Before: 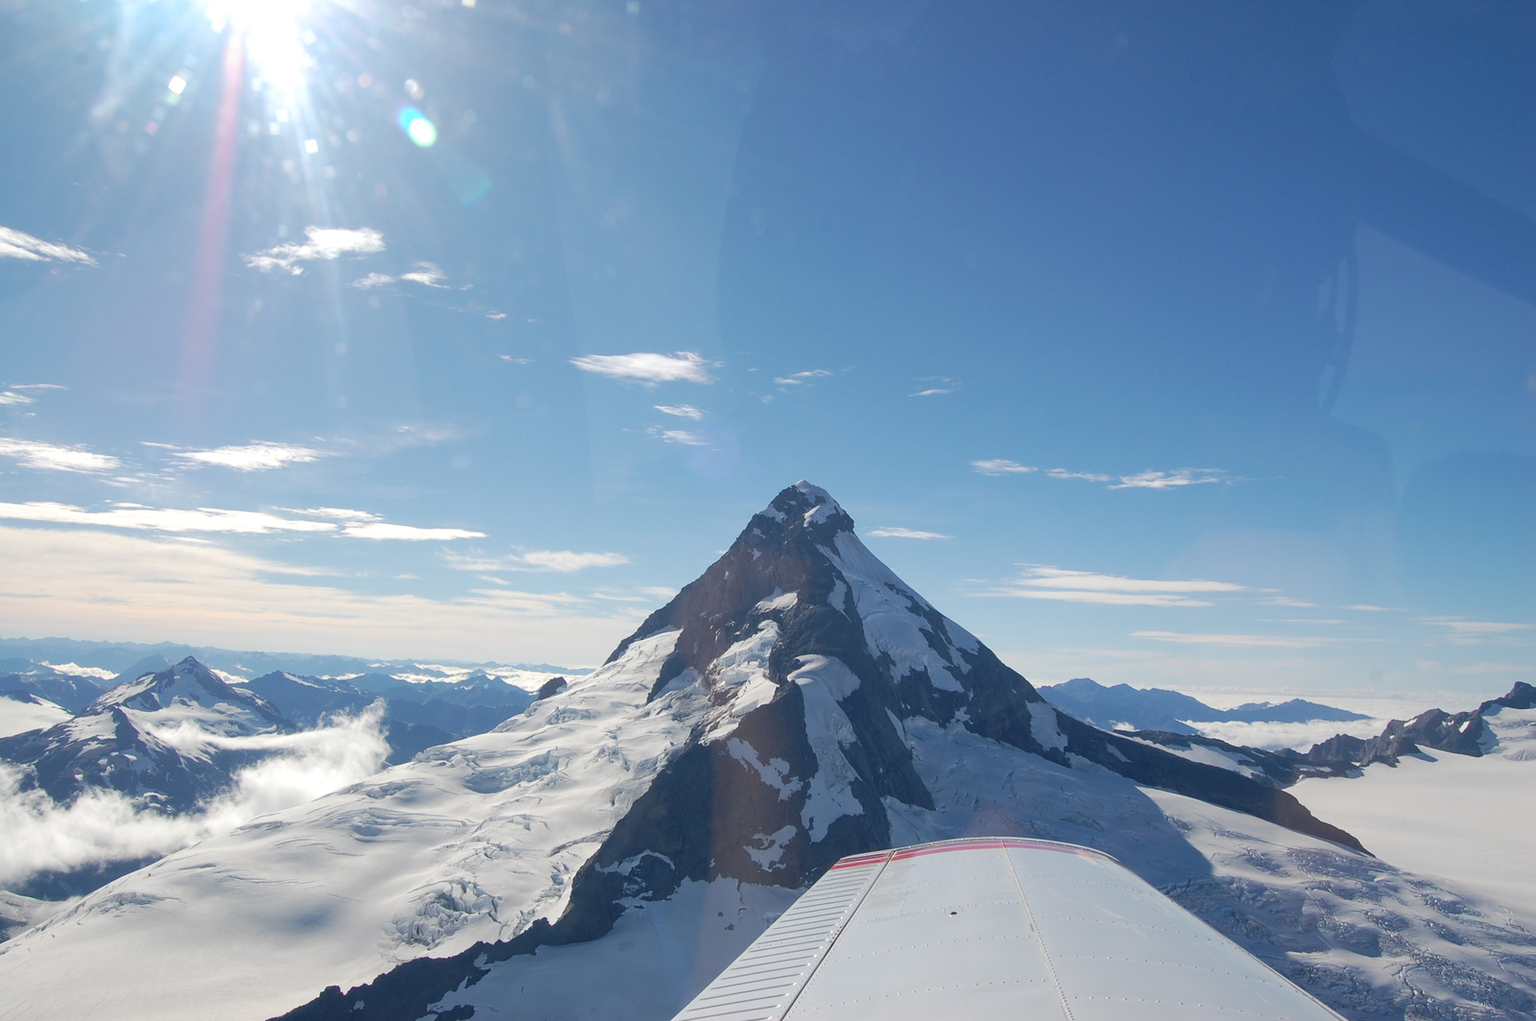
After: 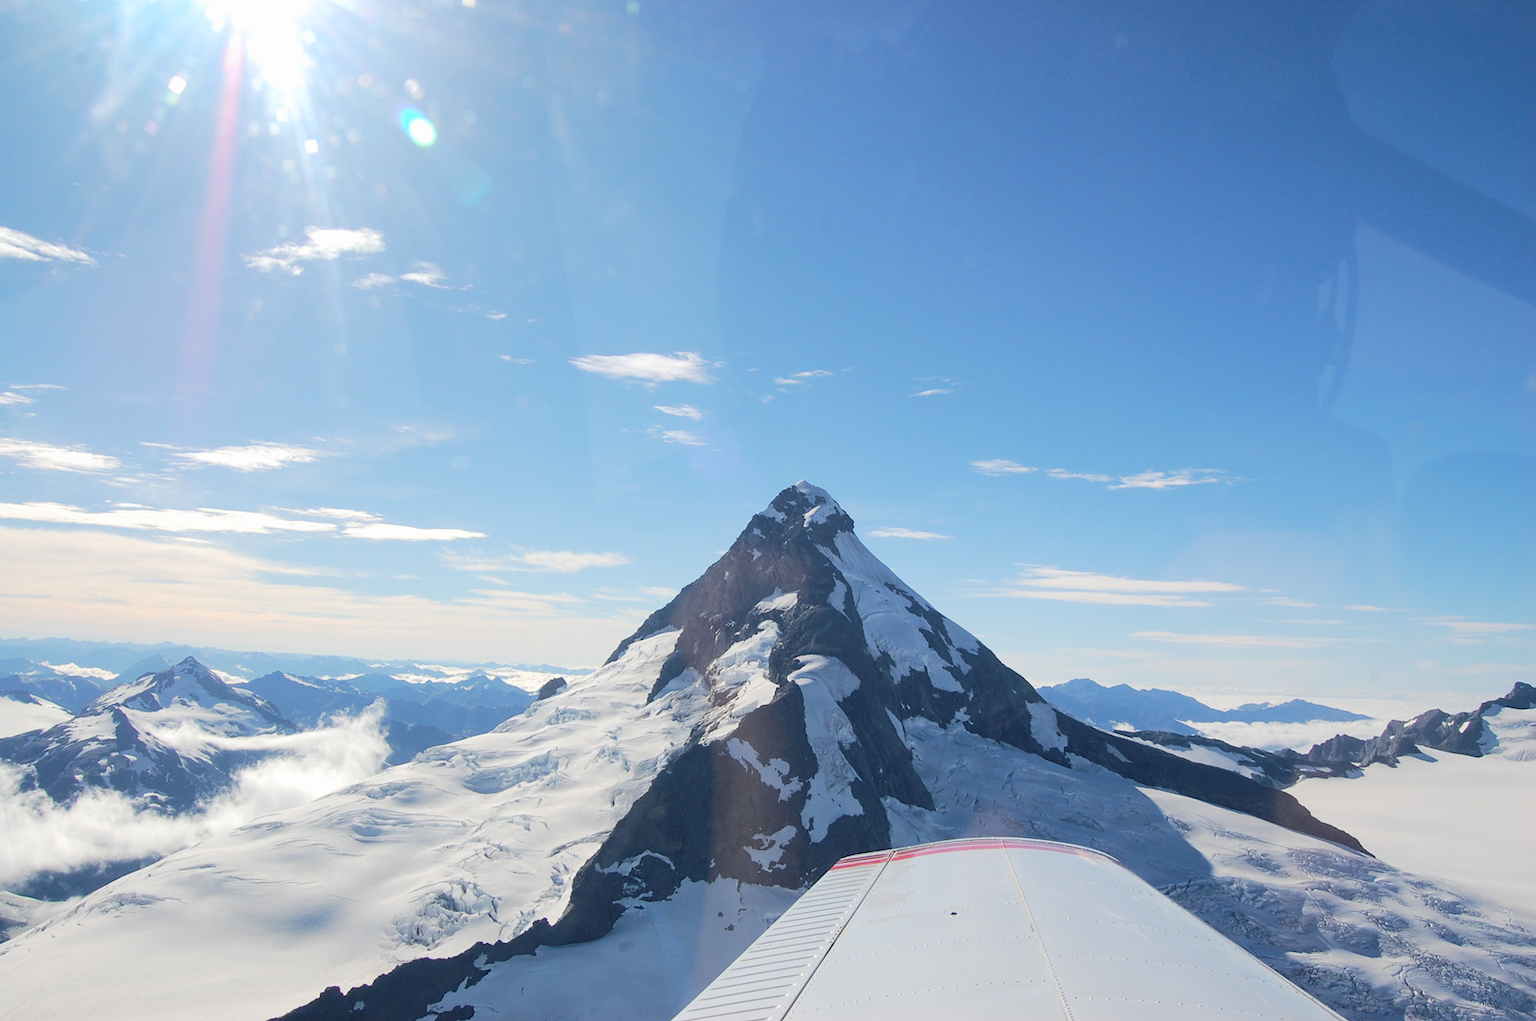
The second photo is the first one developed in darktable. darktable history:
tone curve: curves: ch0 [(0, 0) (0.037, 0.011) (0.131, 0.108) (0.279, 0.279) (0.476, 0.554) (0.617, 0.693) (0.704, 0.77) (0.813, 0.852) (0.916, 0.924) (1, 0.993)]; ch1 [(0, 0) (0.318, 0.278) (0.444, 0.427) (0.493, 0.492) (0.508, 0.502) (0.534, 0.529) (0.562, 0.563) (0.626, 0.662) (0.746, 0.764) (1, 1)]; ch2 [(0, 0) (0.316, 0.292) (0.381, 0.37) (0.423, 0.448) (0.476, 0.492) (0.502, 0.498) (0.522, 0.518) (0.533, 0.532) (0.586, 0.631) (0.634, 0.663) (0.7, 0.7) (0.861, 0.808) (1, 0.951)], color space Lab, linked channels, preserve colors none
